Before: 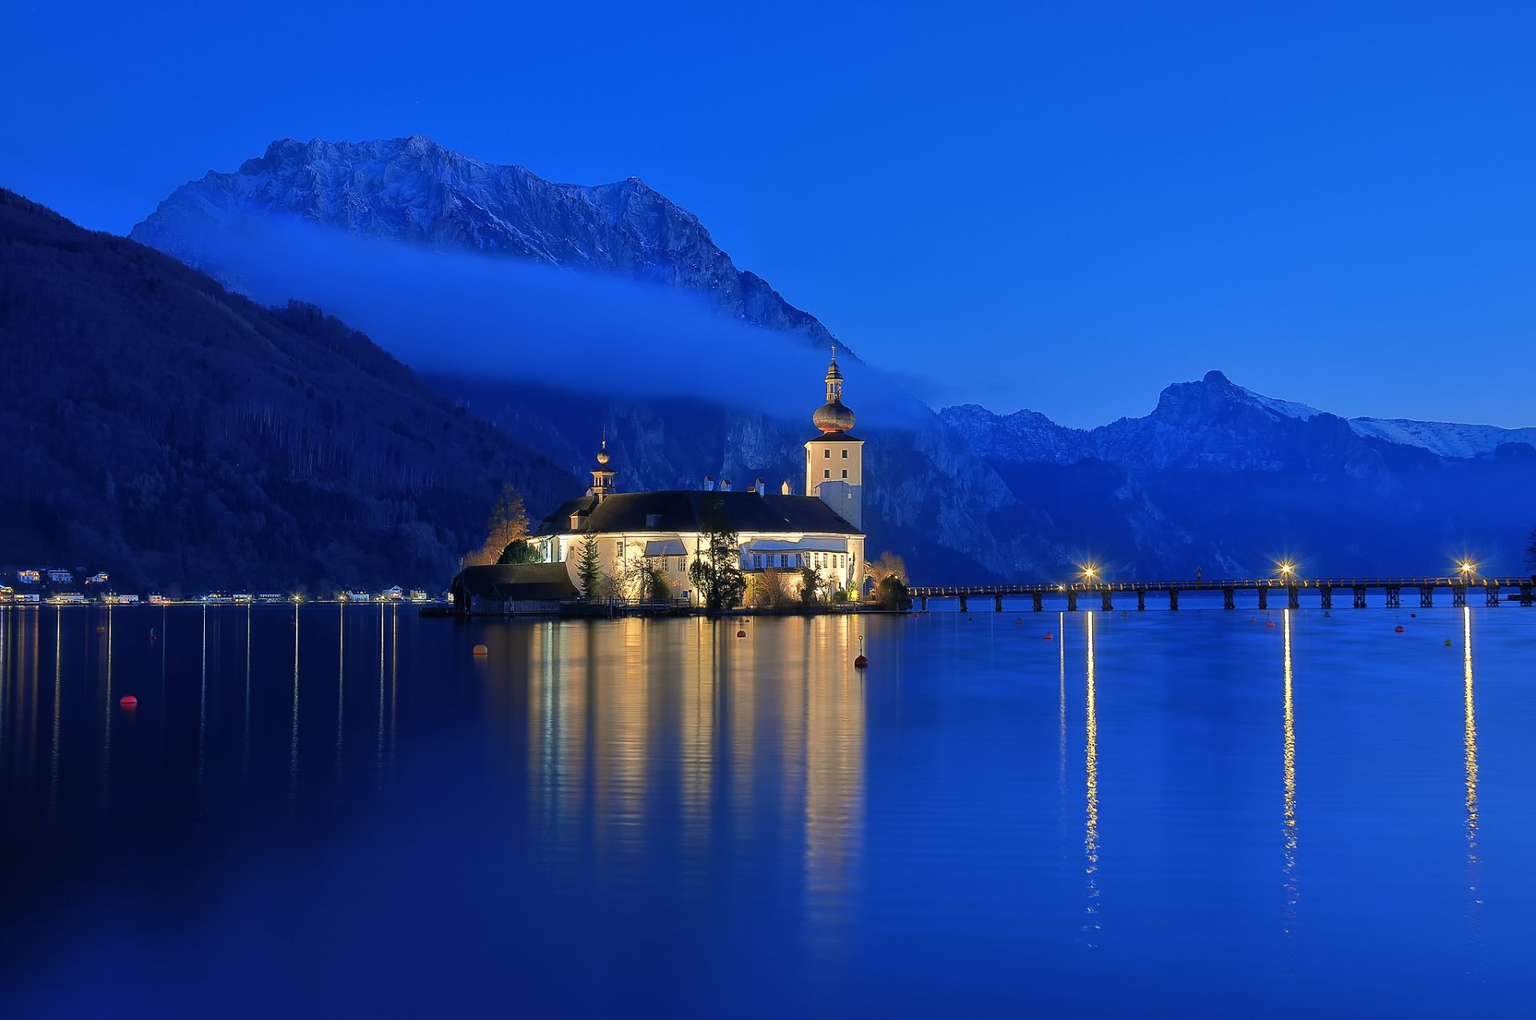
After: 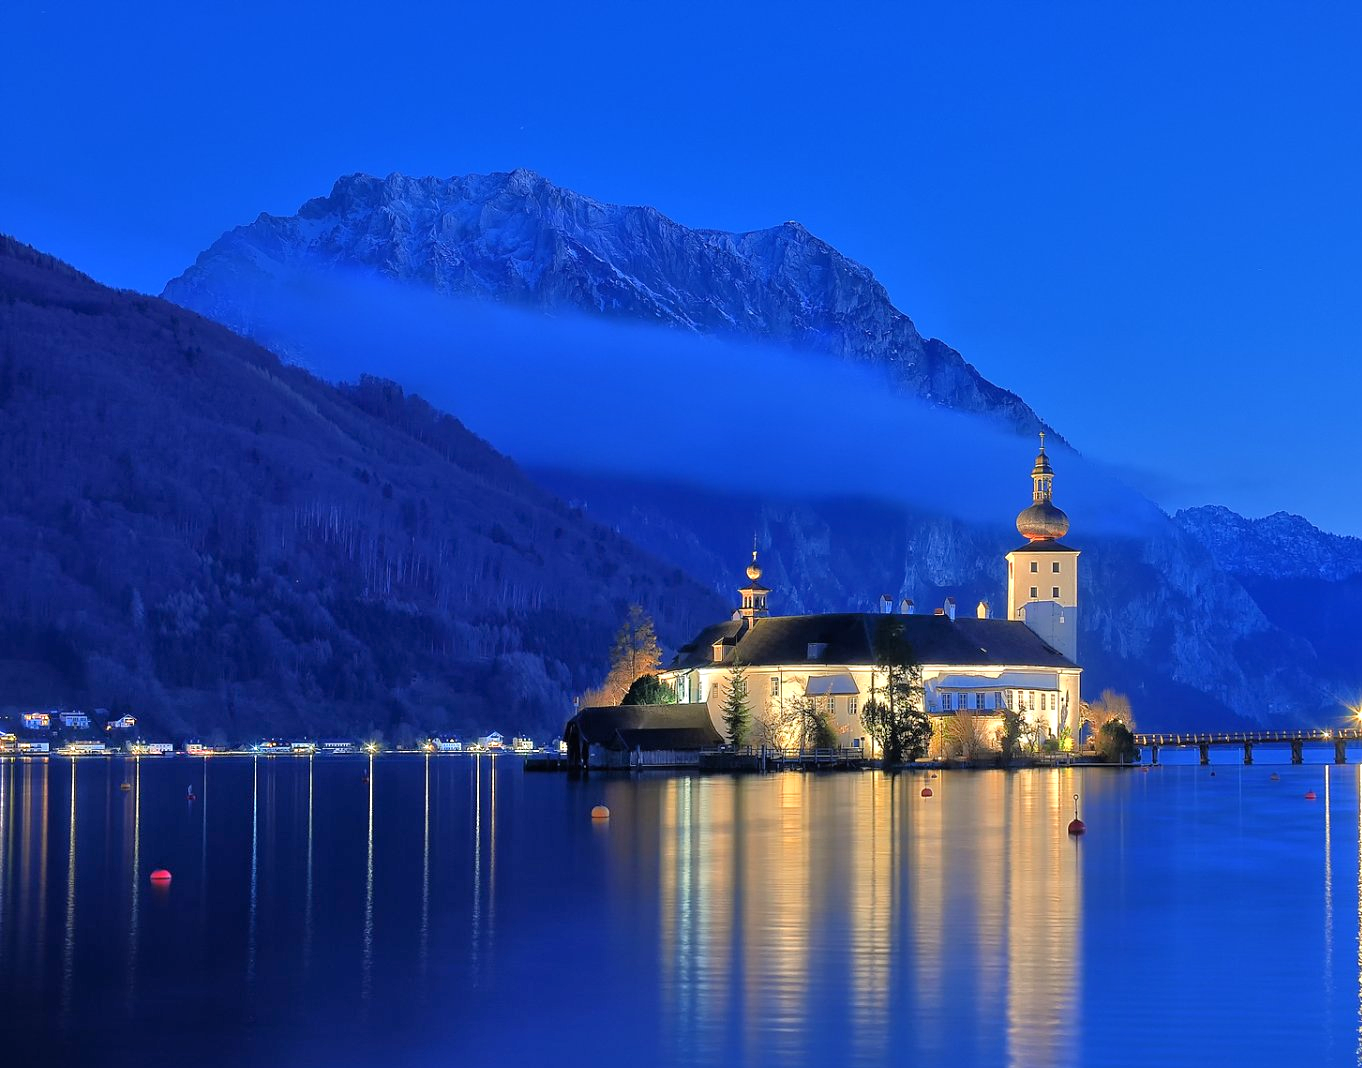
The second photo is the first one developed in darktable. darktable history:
tone equalizer: -7 EV 0.157 EV, -6 EV 0.577 EV, -5 EV 1.14 EV, -4 EV 1.35 EV, -3 EV 1.12 EV, -2 EV 0.6 EV, -1 EV 0.147 EV, mask exposure compensation -0.489 EV
crop: right 29.052%, bottom 16.211%
